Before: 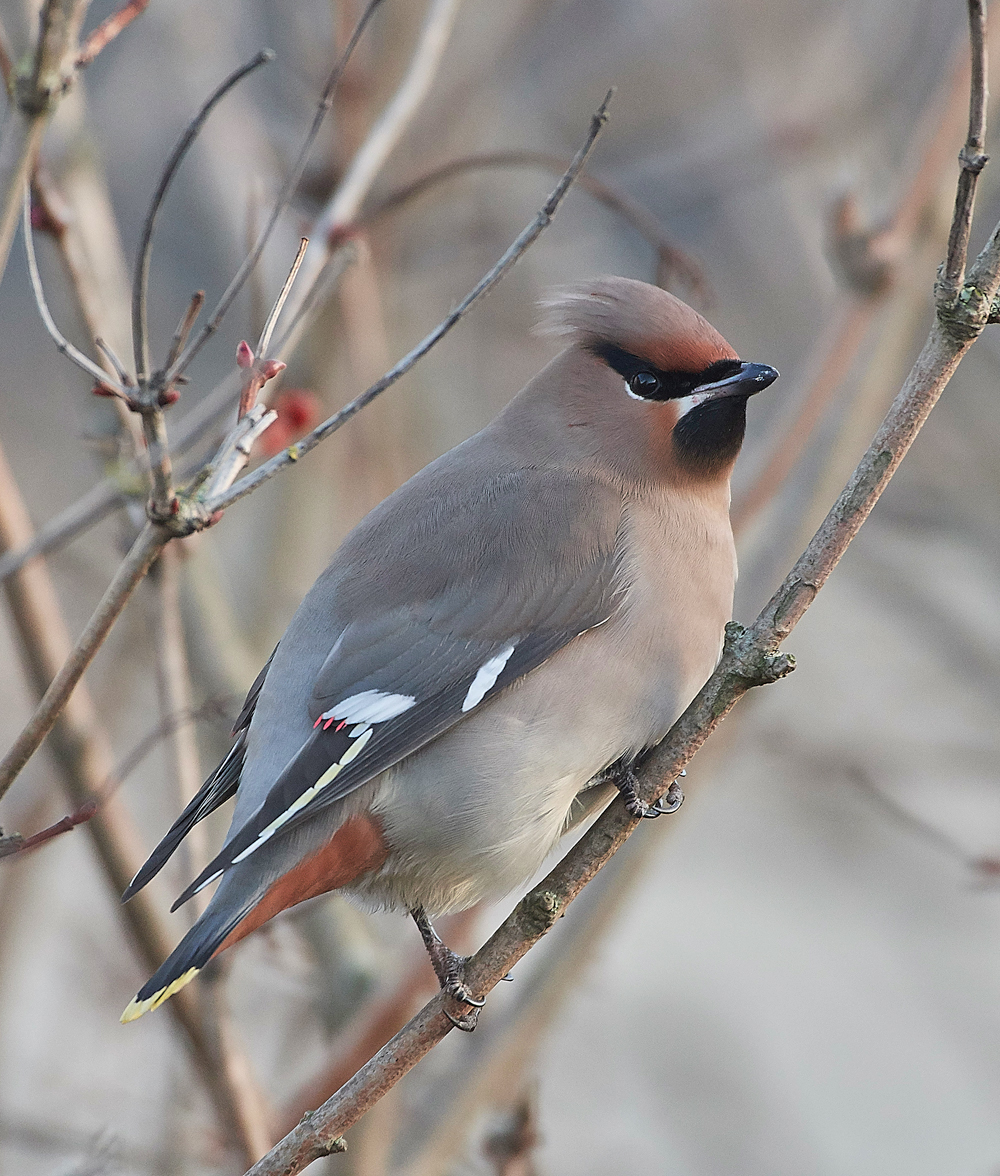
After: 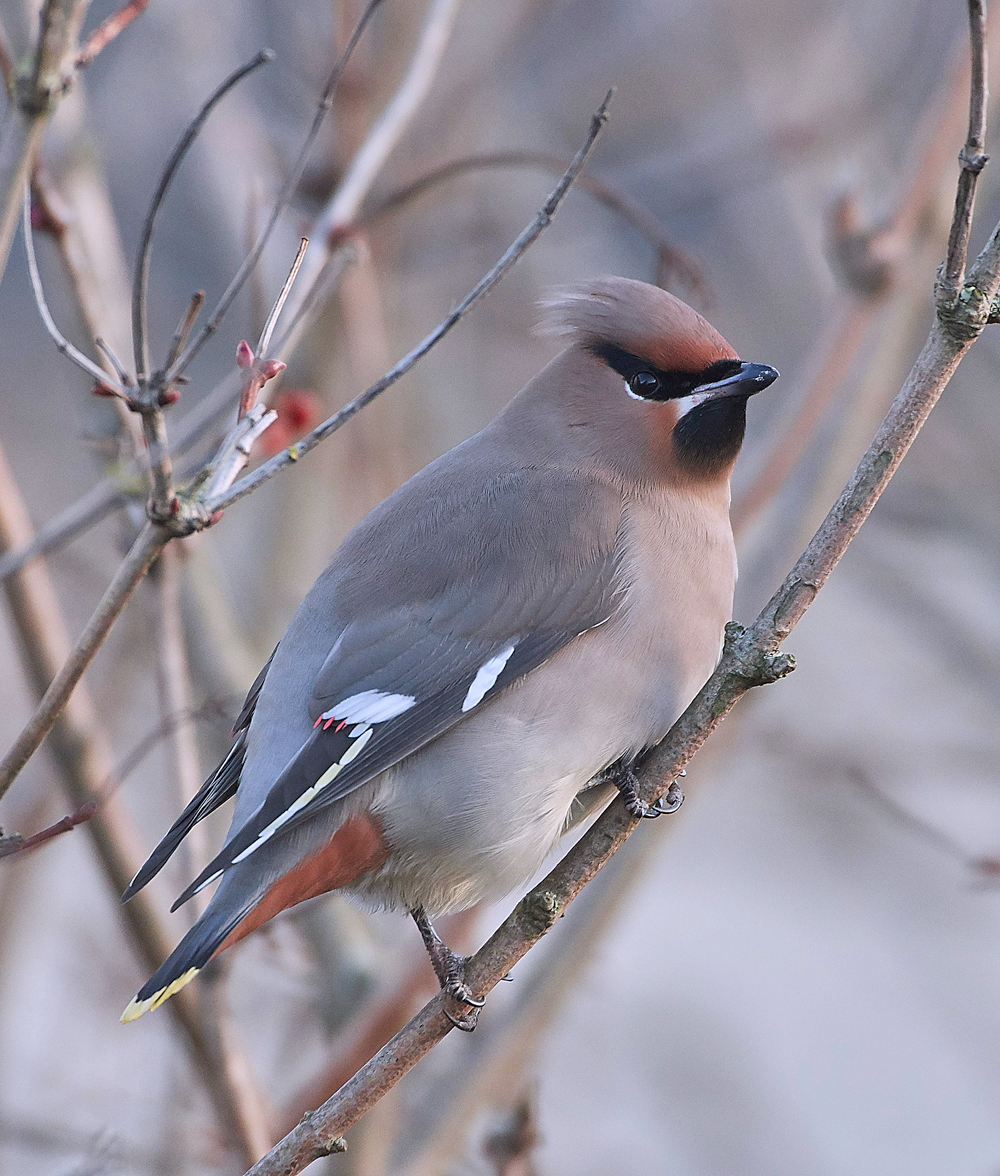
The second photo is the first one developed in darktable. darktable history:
vibrance: vibrance 15%
white balance: red 1.004, blue 1.096
